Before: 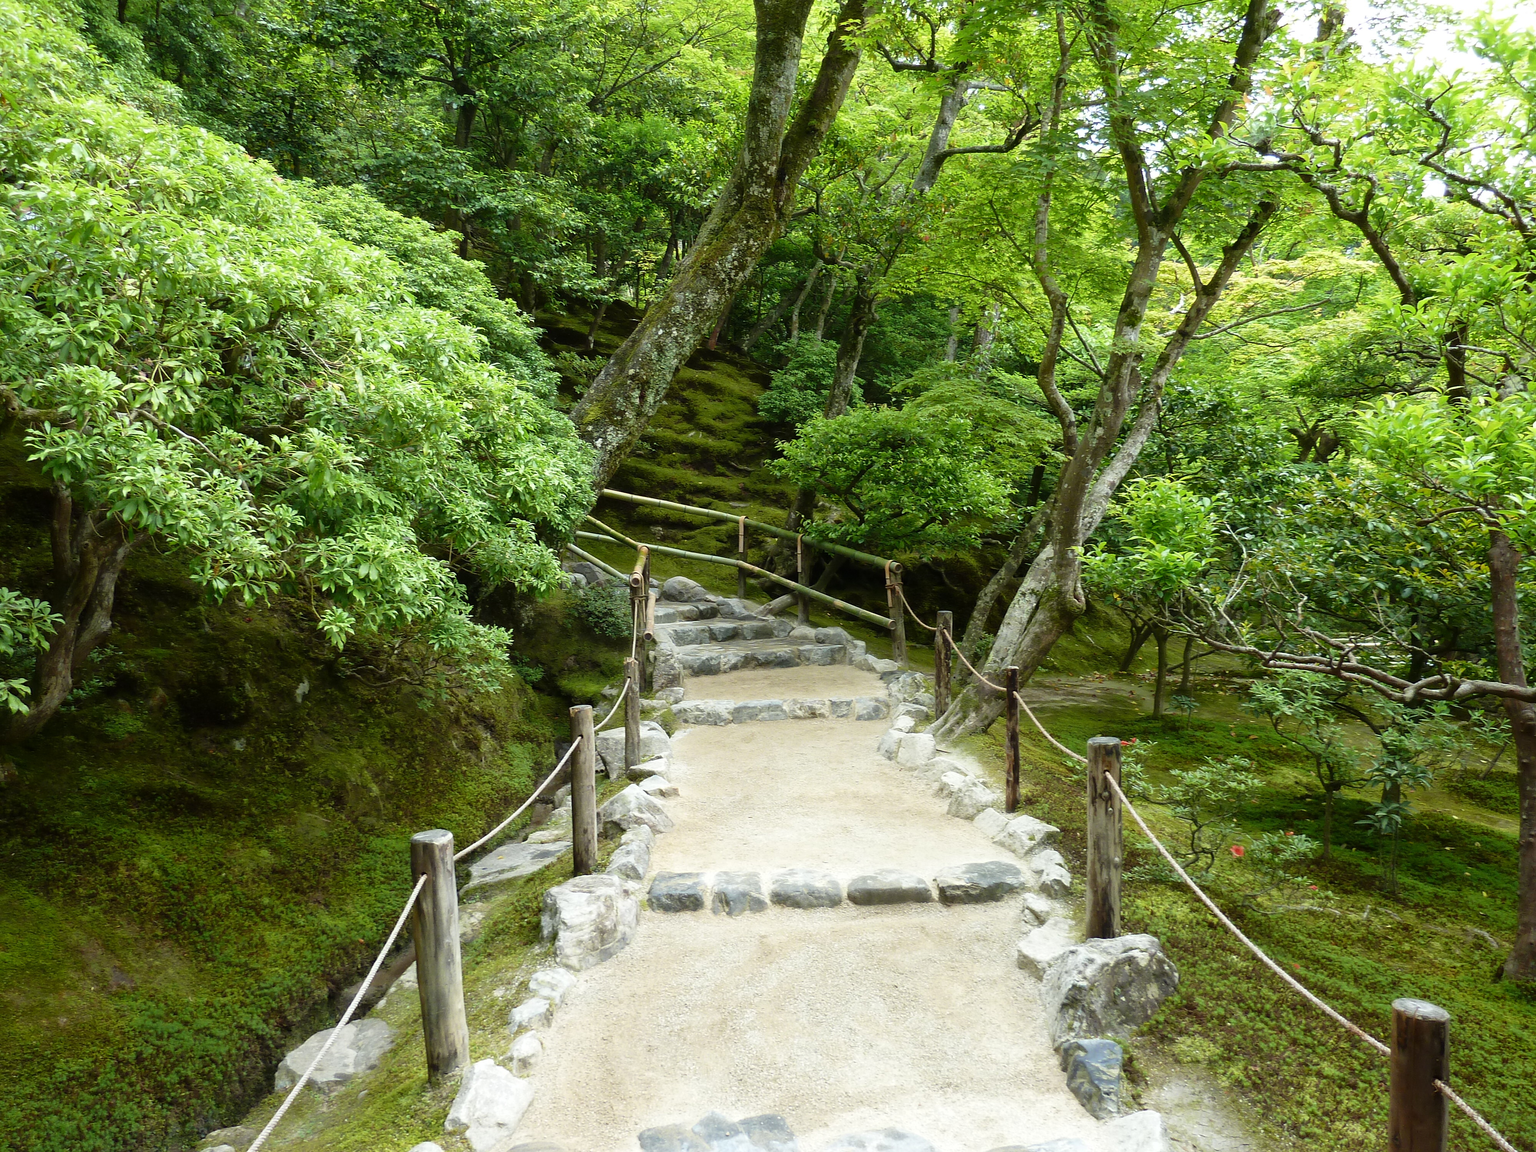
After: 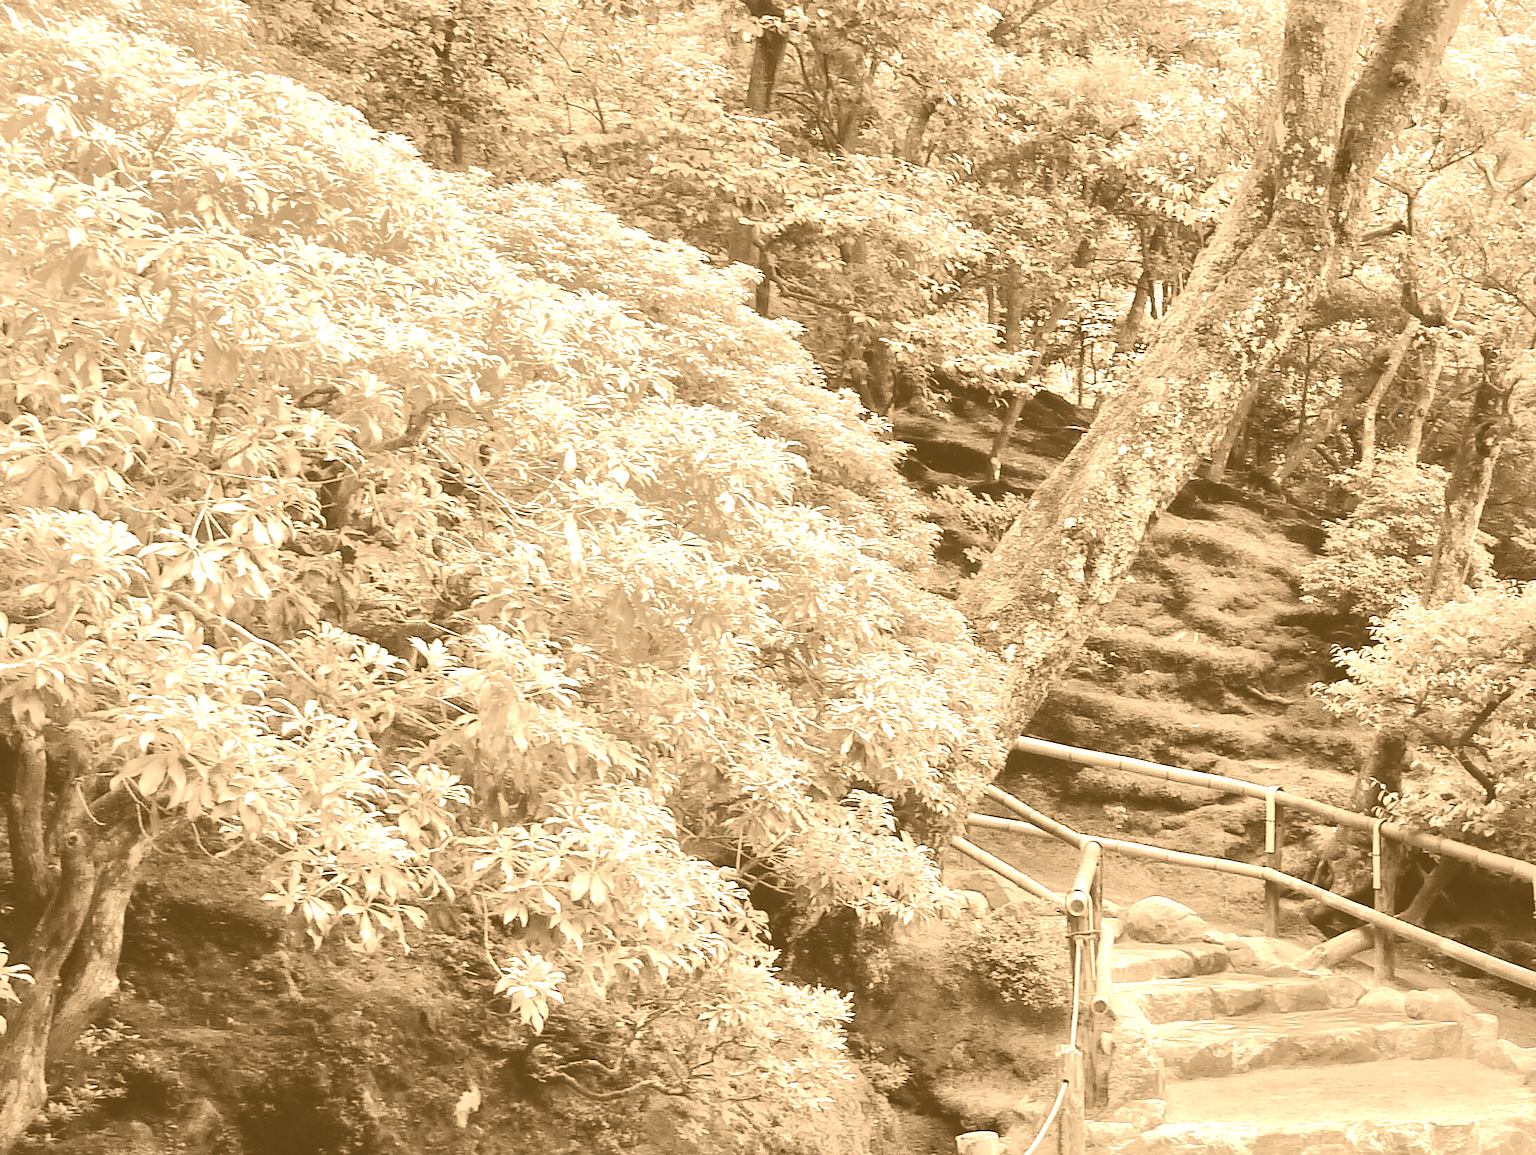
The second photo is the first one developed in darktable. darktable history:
colorize: hue 28.8°, source mix 100%
shadows and highlights: shadows 38.43, highlights -74.54
tone equalizer: -7 EV 0.15 EV, -6 EV 0.6 EV, -5 EV 1.15 EV, -4 EV 1.33 EV, -3 EV 1.15 EV, -2 EV 0.6 EV, -1 EV 0.15 EV, mask exposure compensation -0.5 EV
contrast brightness saturation: contrast 0.07
crop and rotate: left 3.047%, top 7.509%, right 42.236%, bottom 37.598%
